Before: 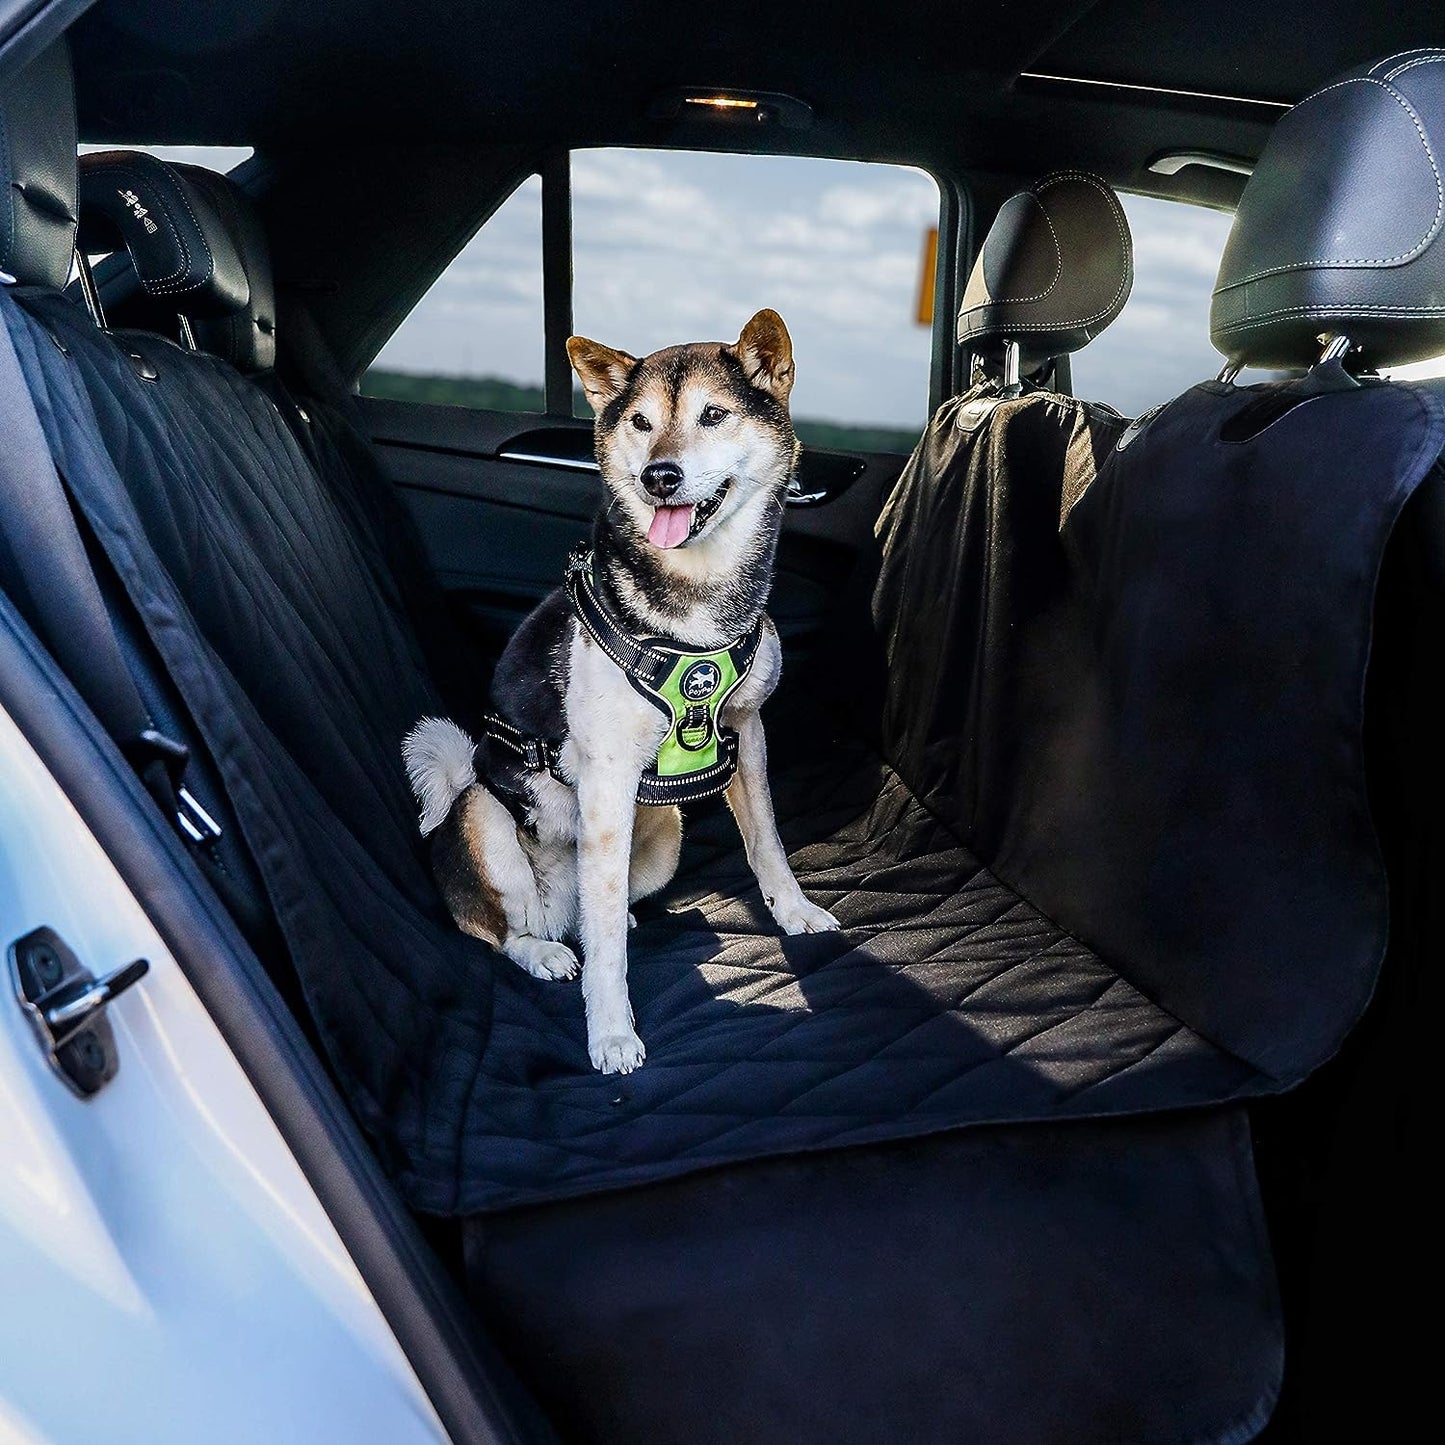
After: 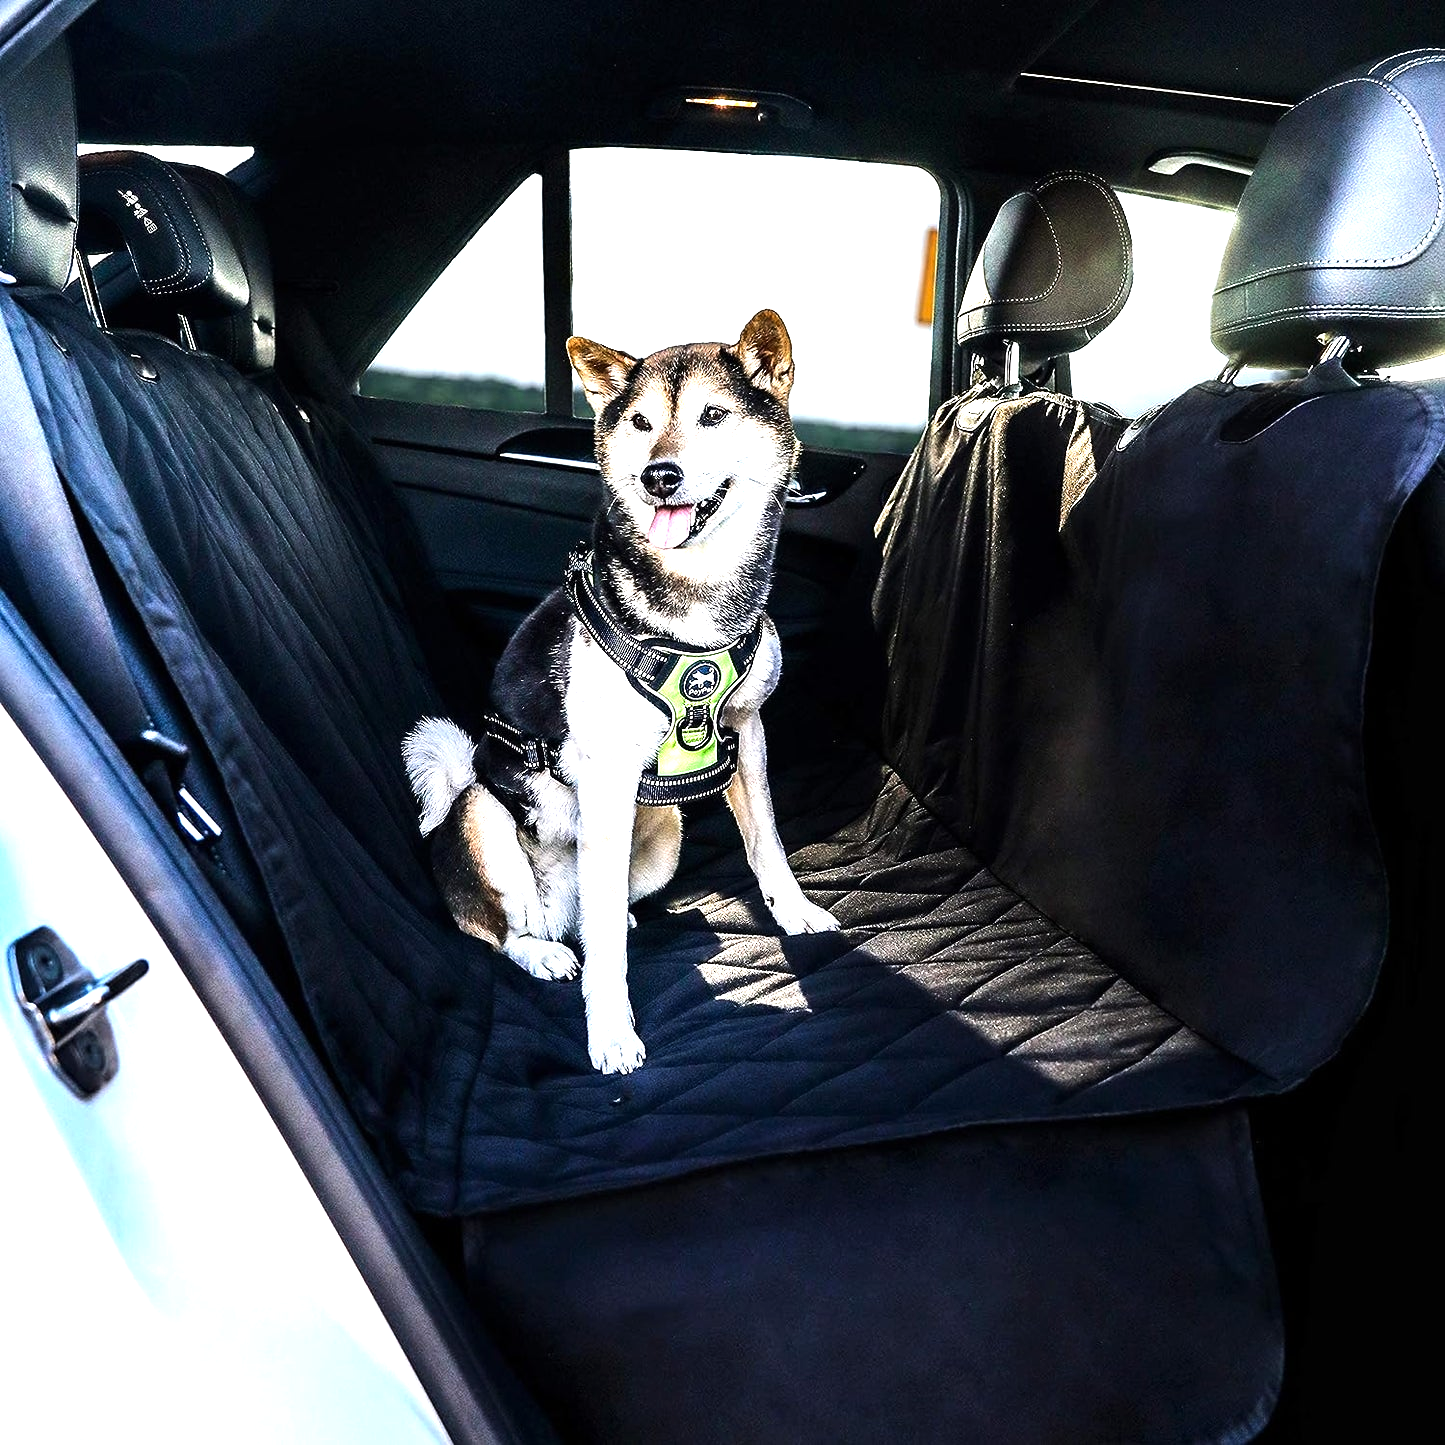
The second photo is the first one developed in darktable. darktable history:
tone equalizer: -8 EV -0.715 EV, -7 EV -0.716 EV, -6 EV -0.601 EV, -5 EV -0.409 EV, -3 EV 0.371 EV, -2 EV 0.6 EV, -1 EV 0.679 EV, +0 EV 0.747 EV, edges refinement/feathering 500, mask exposure compensation -1.57 EV, preserve details no
exposure: exposure 0.775 EV, compensate highlight preservation false
